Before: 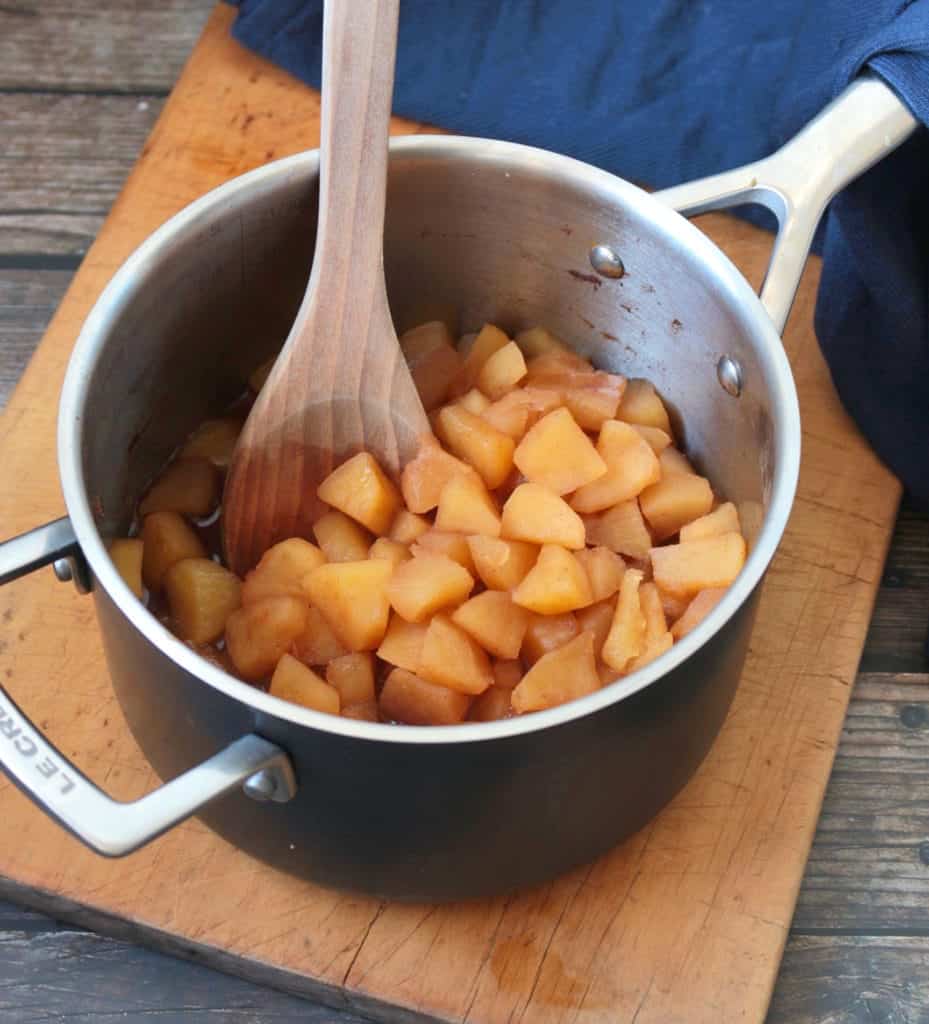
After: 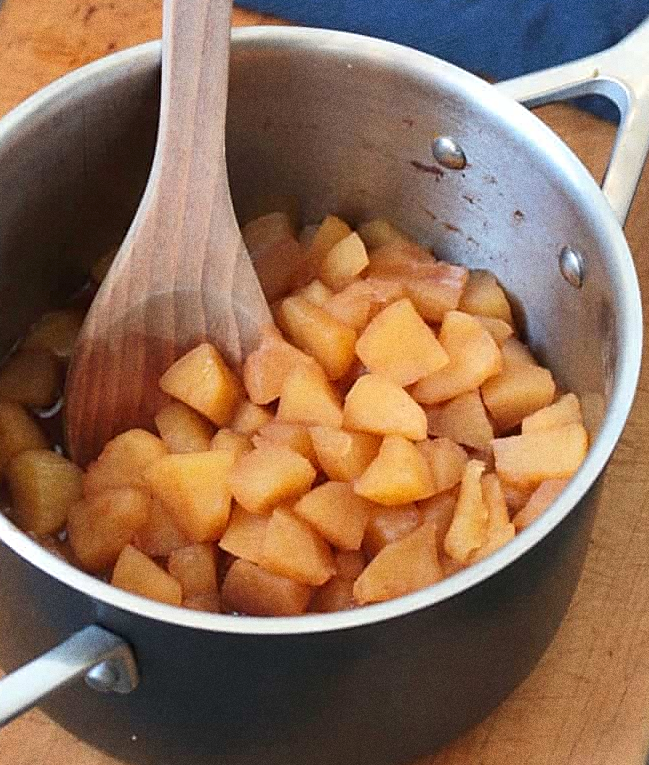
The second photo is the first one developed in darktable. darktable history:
grain: coarseness 0.09 ISO, strength 40%
crop and rotate: left 17.046%, top 10.659%, right 12.989%, bottom 14.553%
sharpen: on, module defaults
